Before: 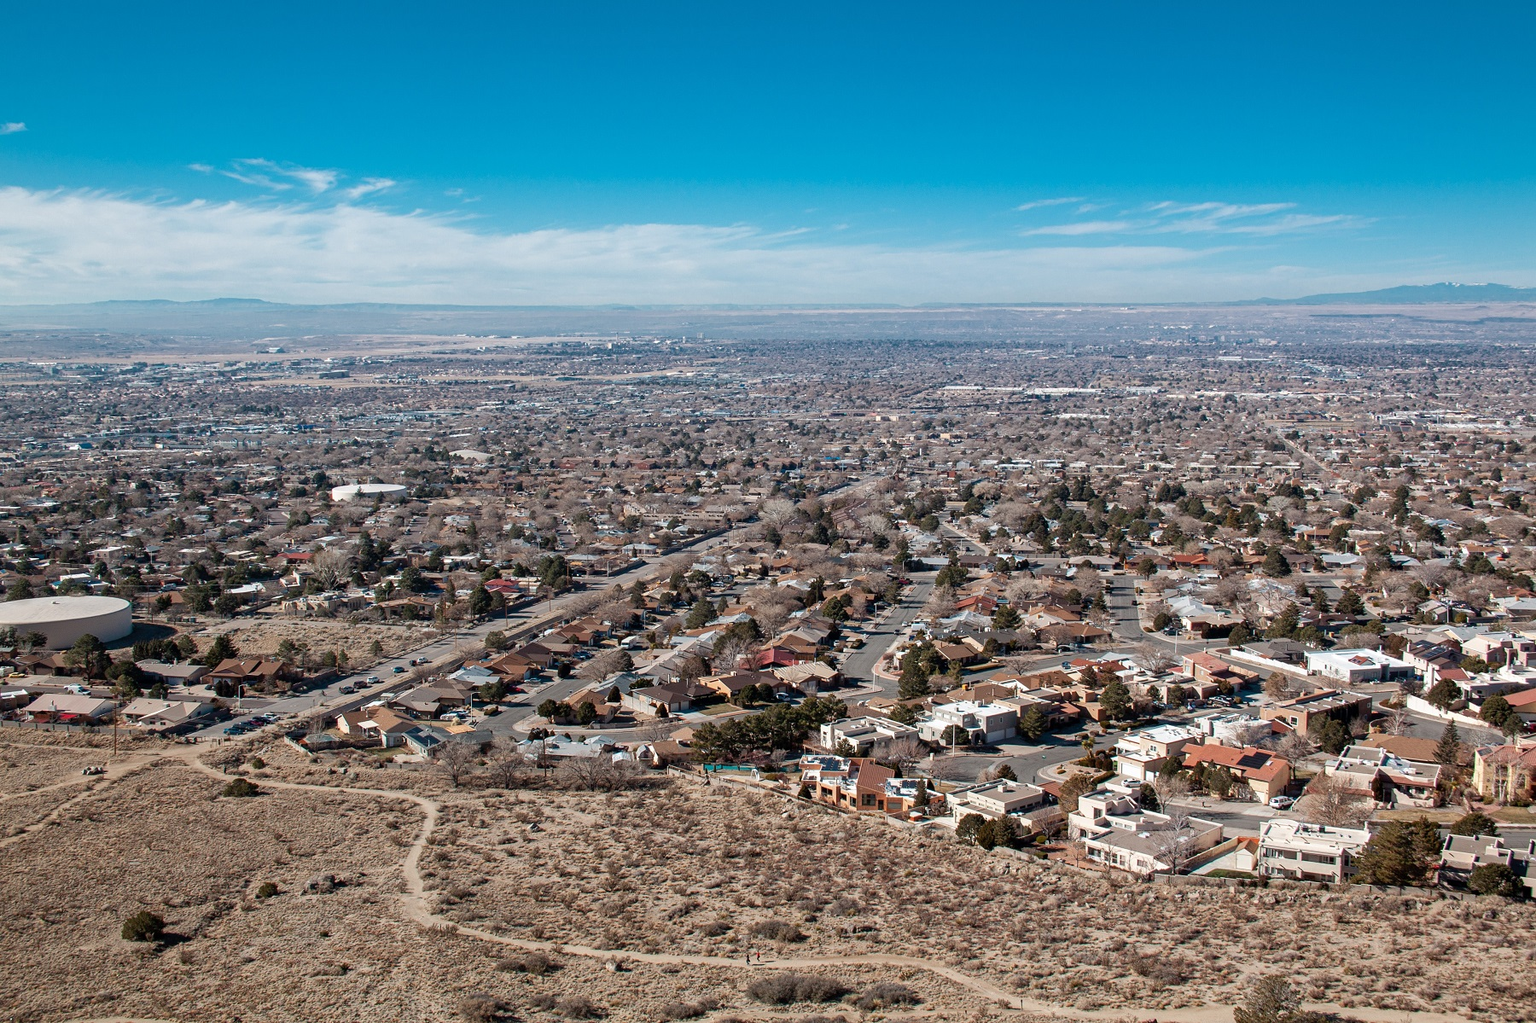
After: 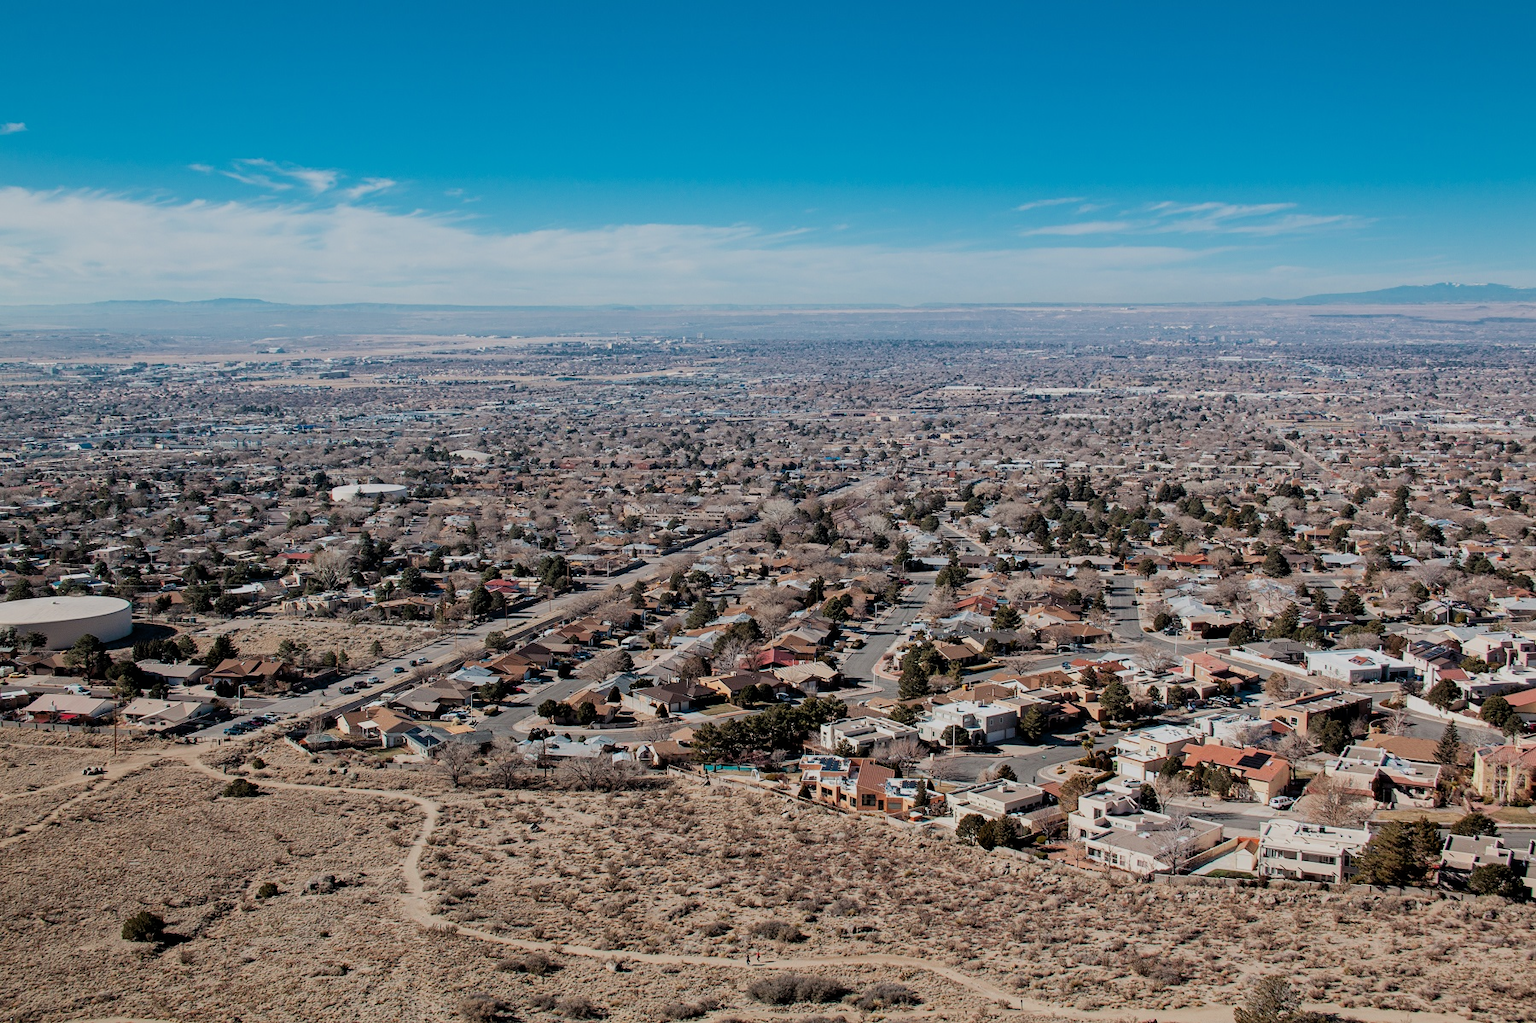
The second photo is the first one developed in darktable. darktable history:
filmic rgb: black relative exposure -7.15 EV, white relative exposure 5.36 EV, hardness 3.02, color science v6 (2022)
